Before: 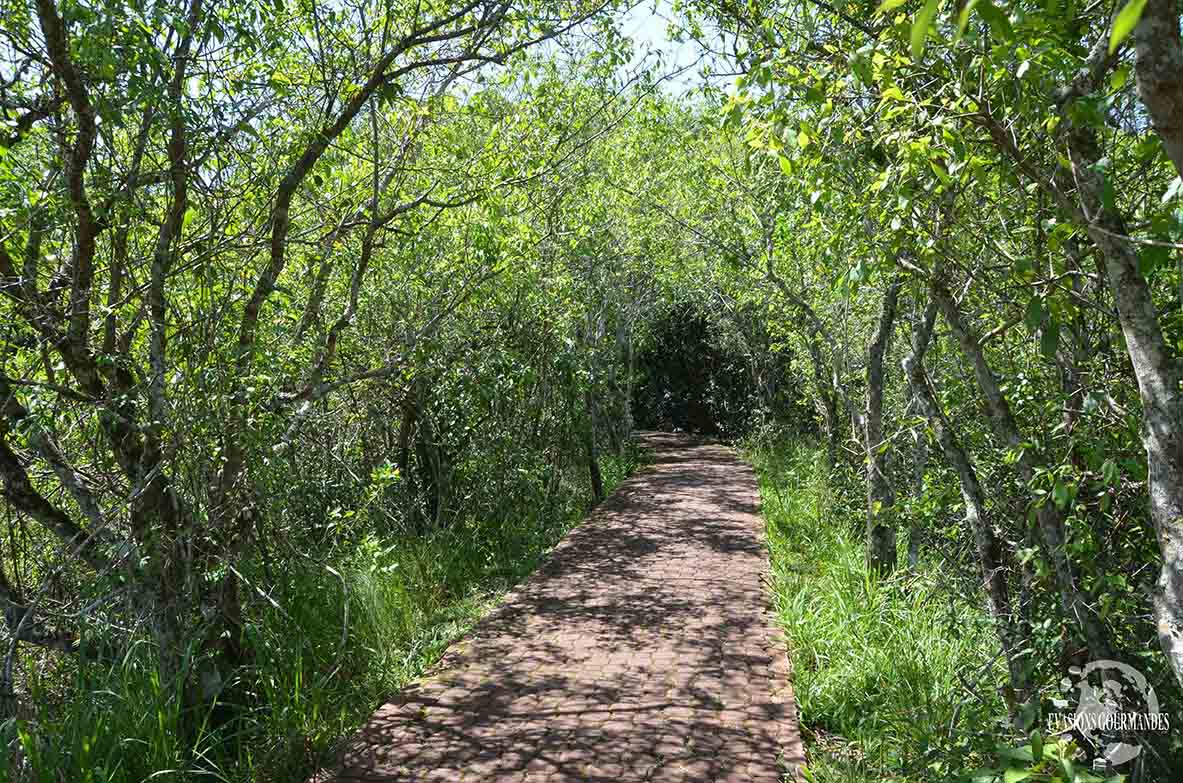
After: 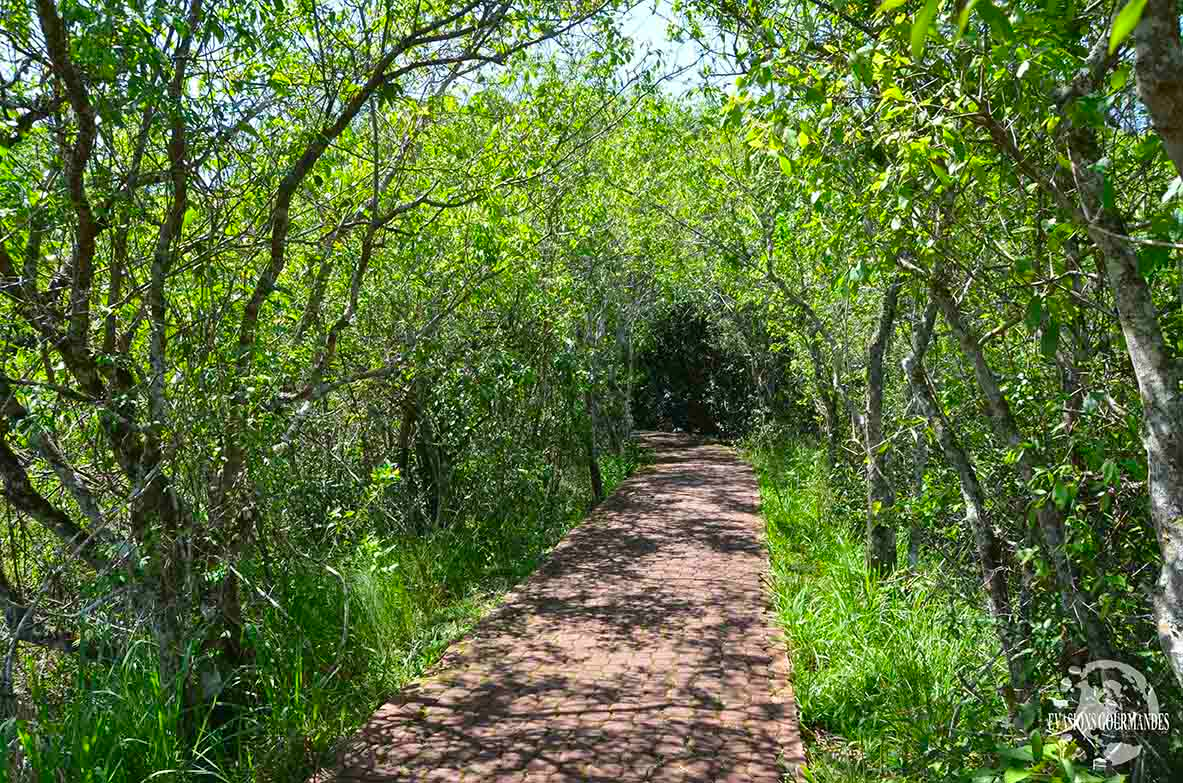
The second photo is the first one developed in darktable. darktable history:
shadows and highlights: white point adjustment 0.96, soften with gaussian
contrast brightness saturation: brightness -0.016, saturation 0.363
